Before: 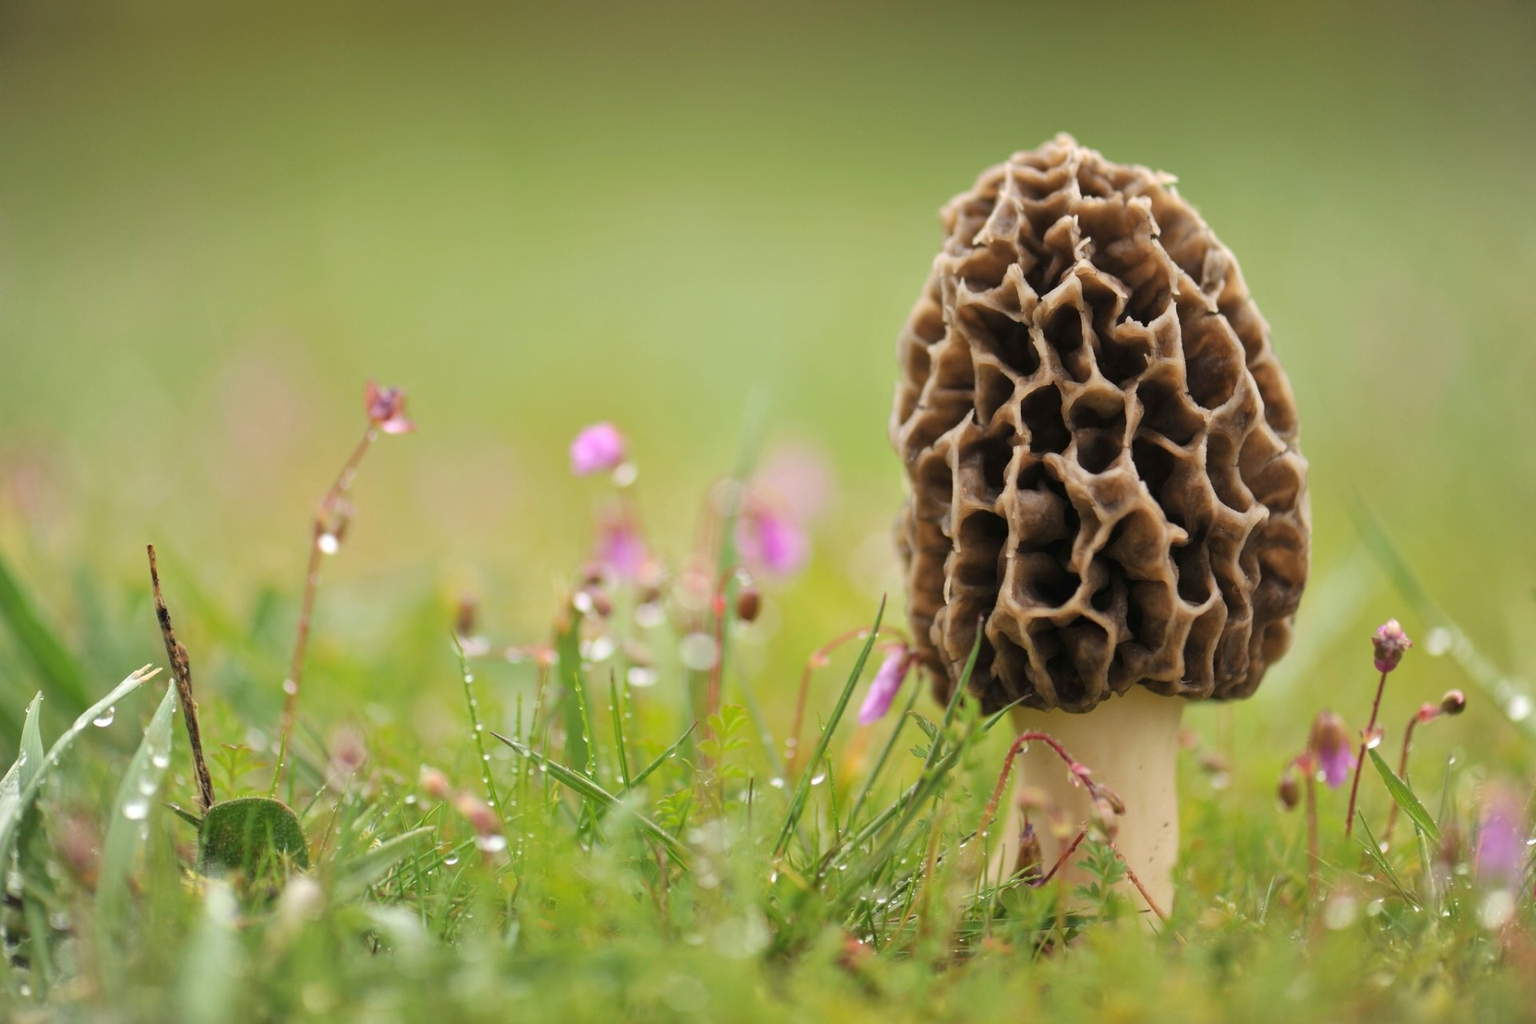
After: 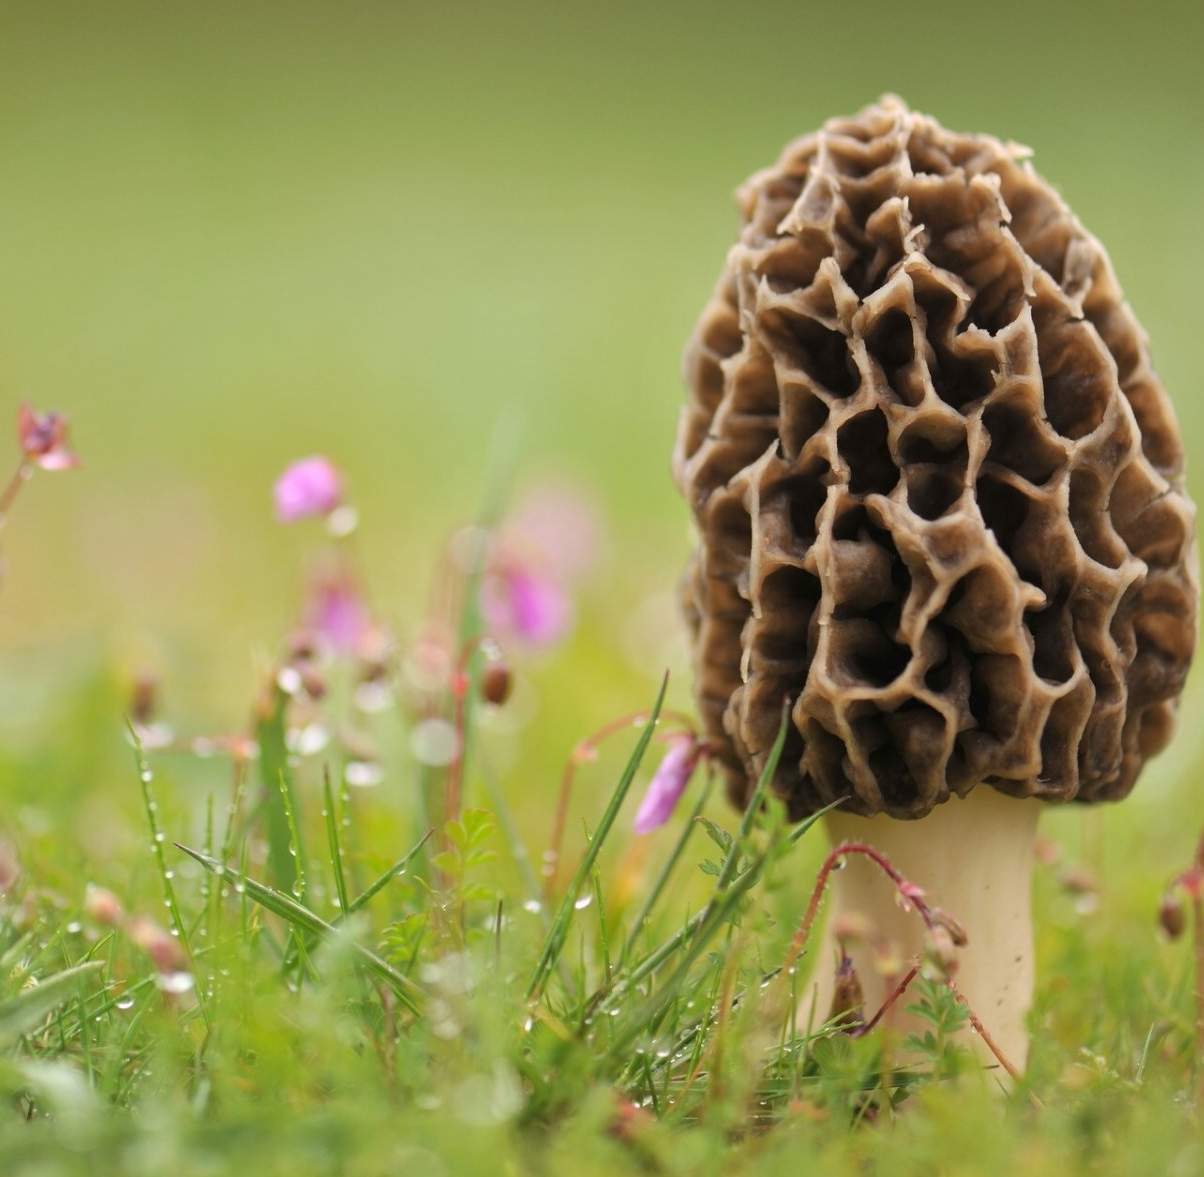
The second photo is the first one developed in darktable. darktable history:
crop and rotate: left 22.872%, top 5.644%, right 14.37%, bottom 2.348%
